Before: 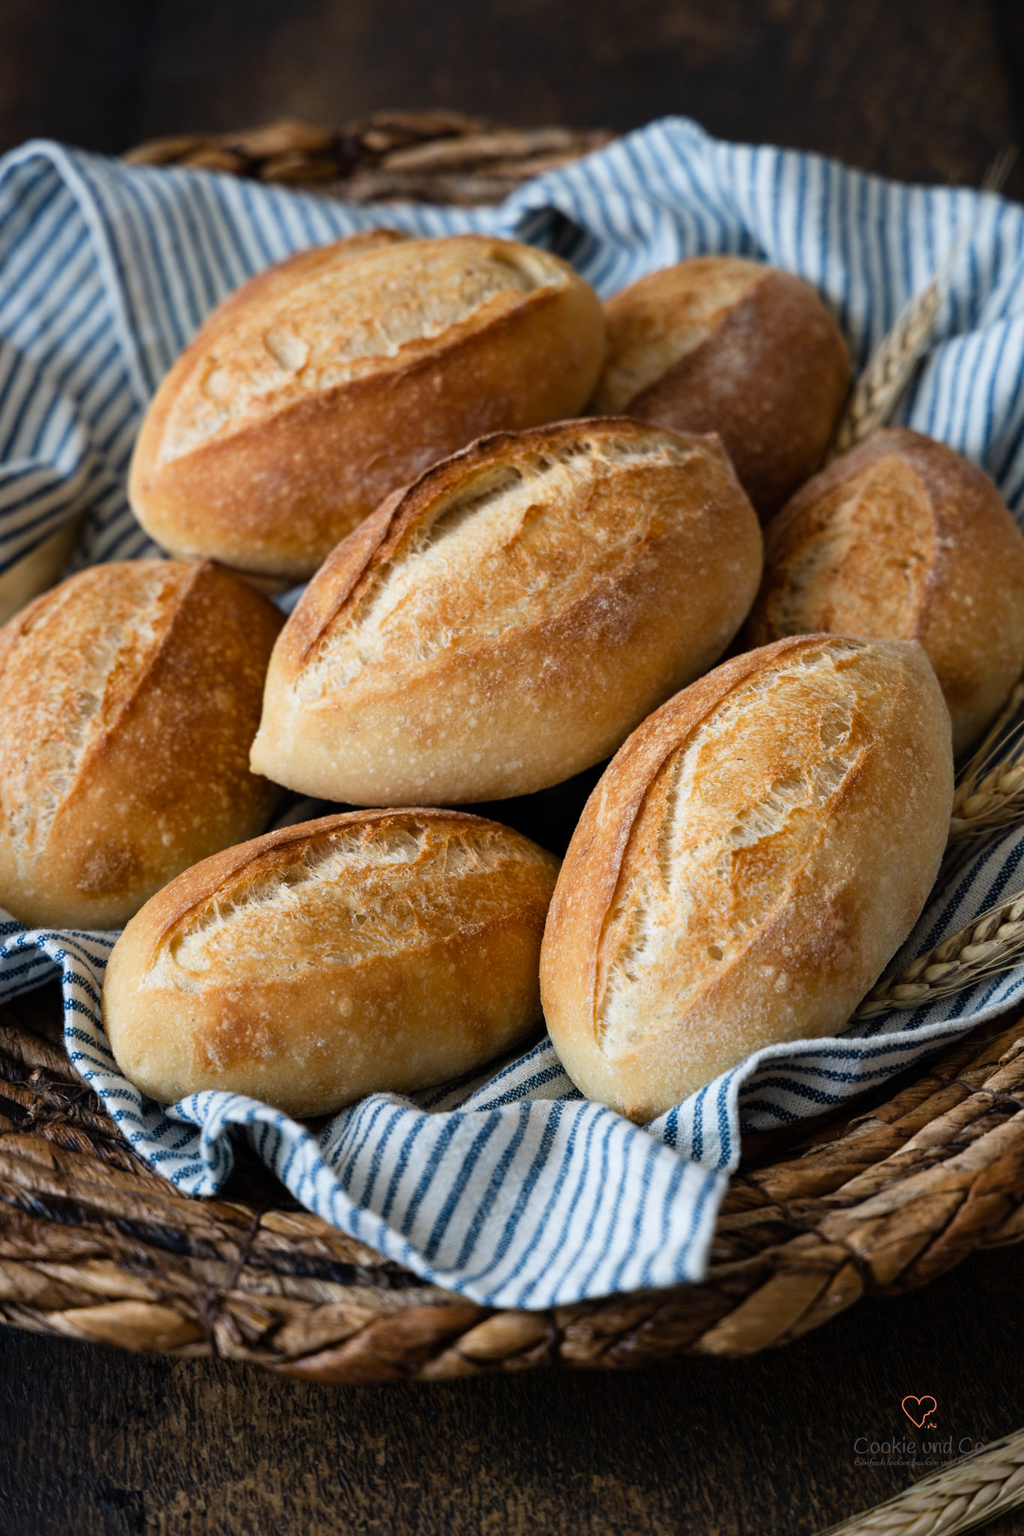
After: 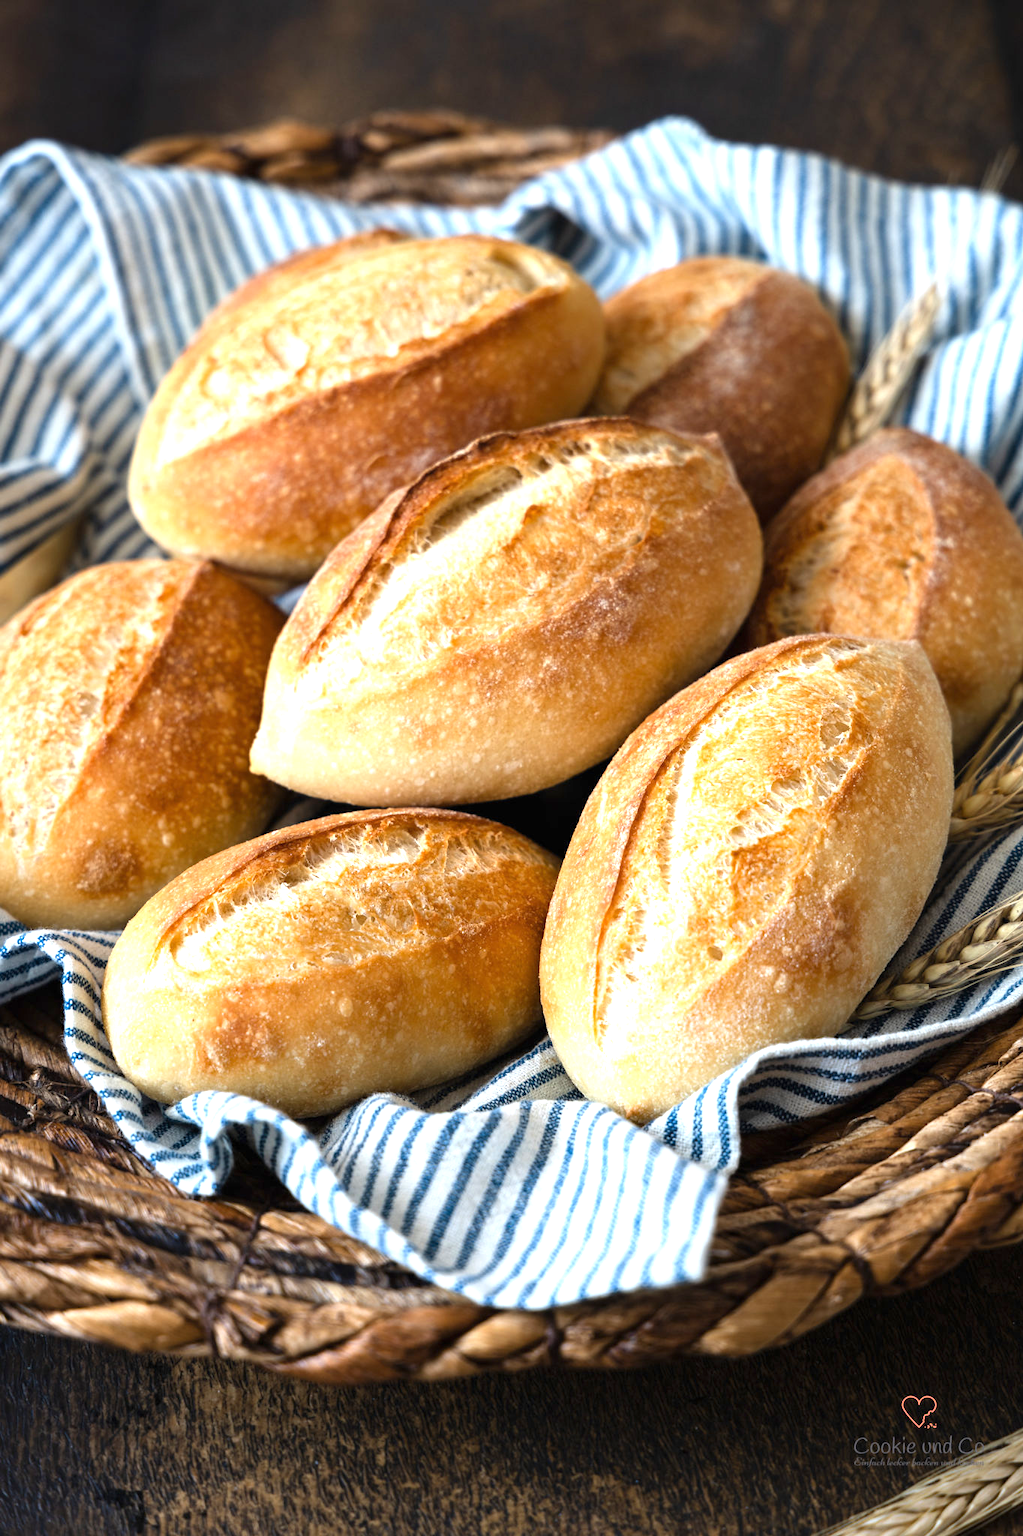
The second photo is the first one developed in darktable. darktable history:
exposure: black level correction 0, exposure 1.101 EV, compensate highlight preservation false
